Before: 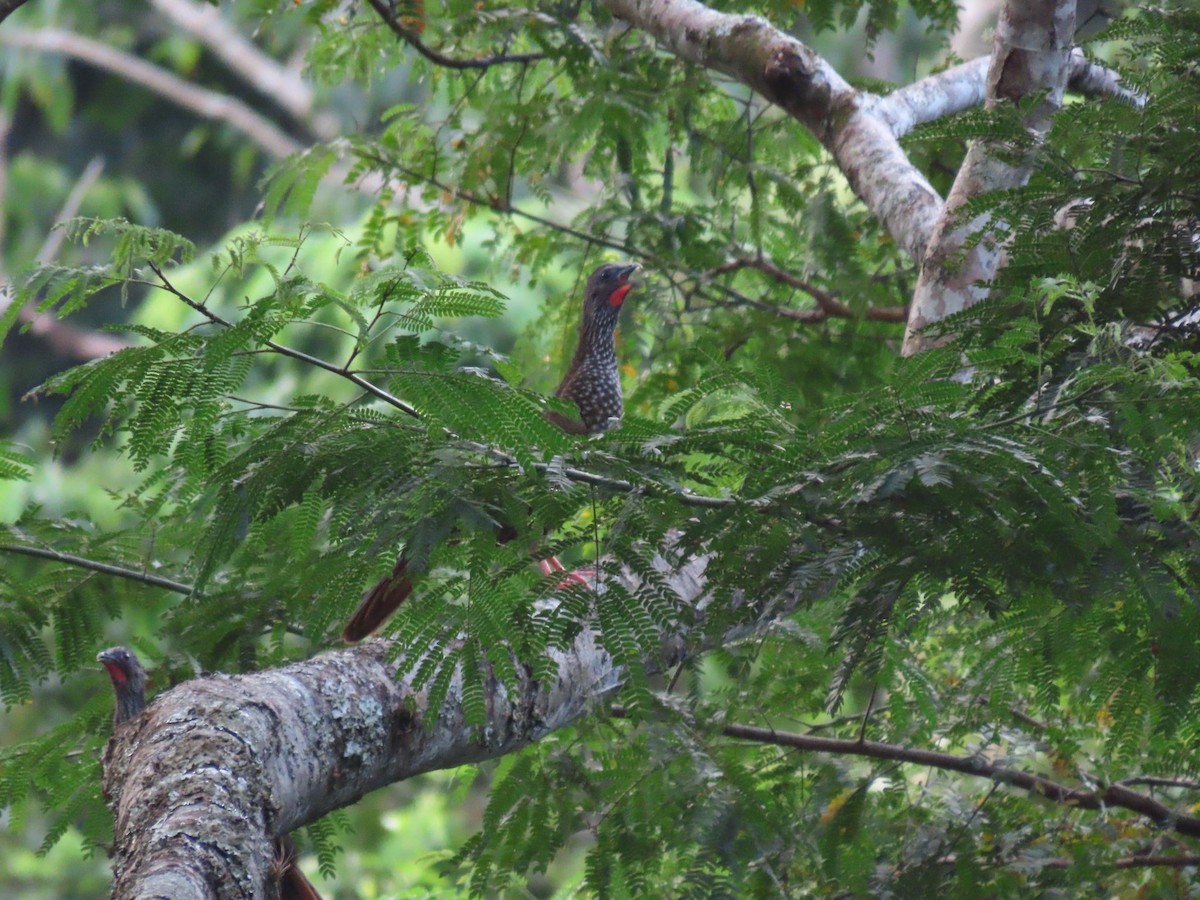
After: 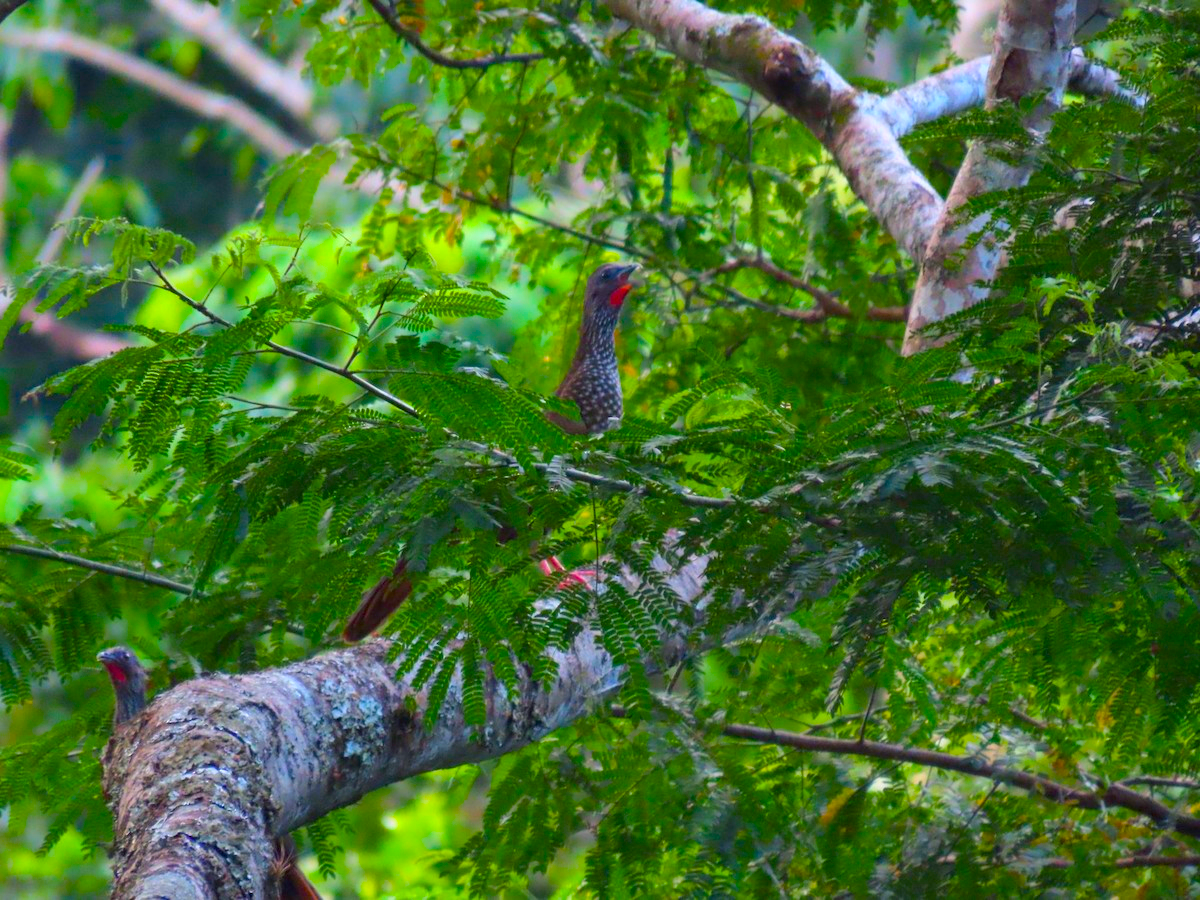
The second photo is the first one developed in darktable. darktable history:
color balance rgb: shadows lift › luminance -5.167%, shadows lift › chroma 1.116%, shadows lift › hue 218.99°, global offset › luminance -0.51%, linear chroma grading › highlights 99.521%, linear chroma grading › global chroma 23.553%, perceptual saturation grading › global saturation 20.941%, perceptual saturation grading › highlights -19.823%, perceptual saturation grading › shadows 29.725%, perceptual brilliance grading › global brilliance 2.701%, perceptual brilliance grading › highlights -2.935%, perceptual brilliance grading › shadows 3.217%
levels: mode automatic, levels [0, 0.498, 1]
